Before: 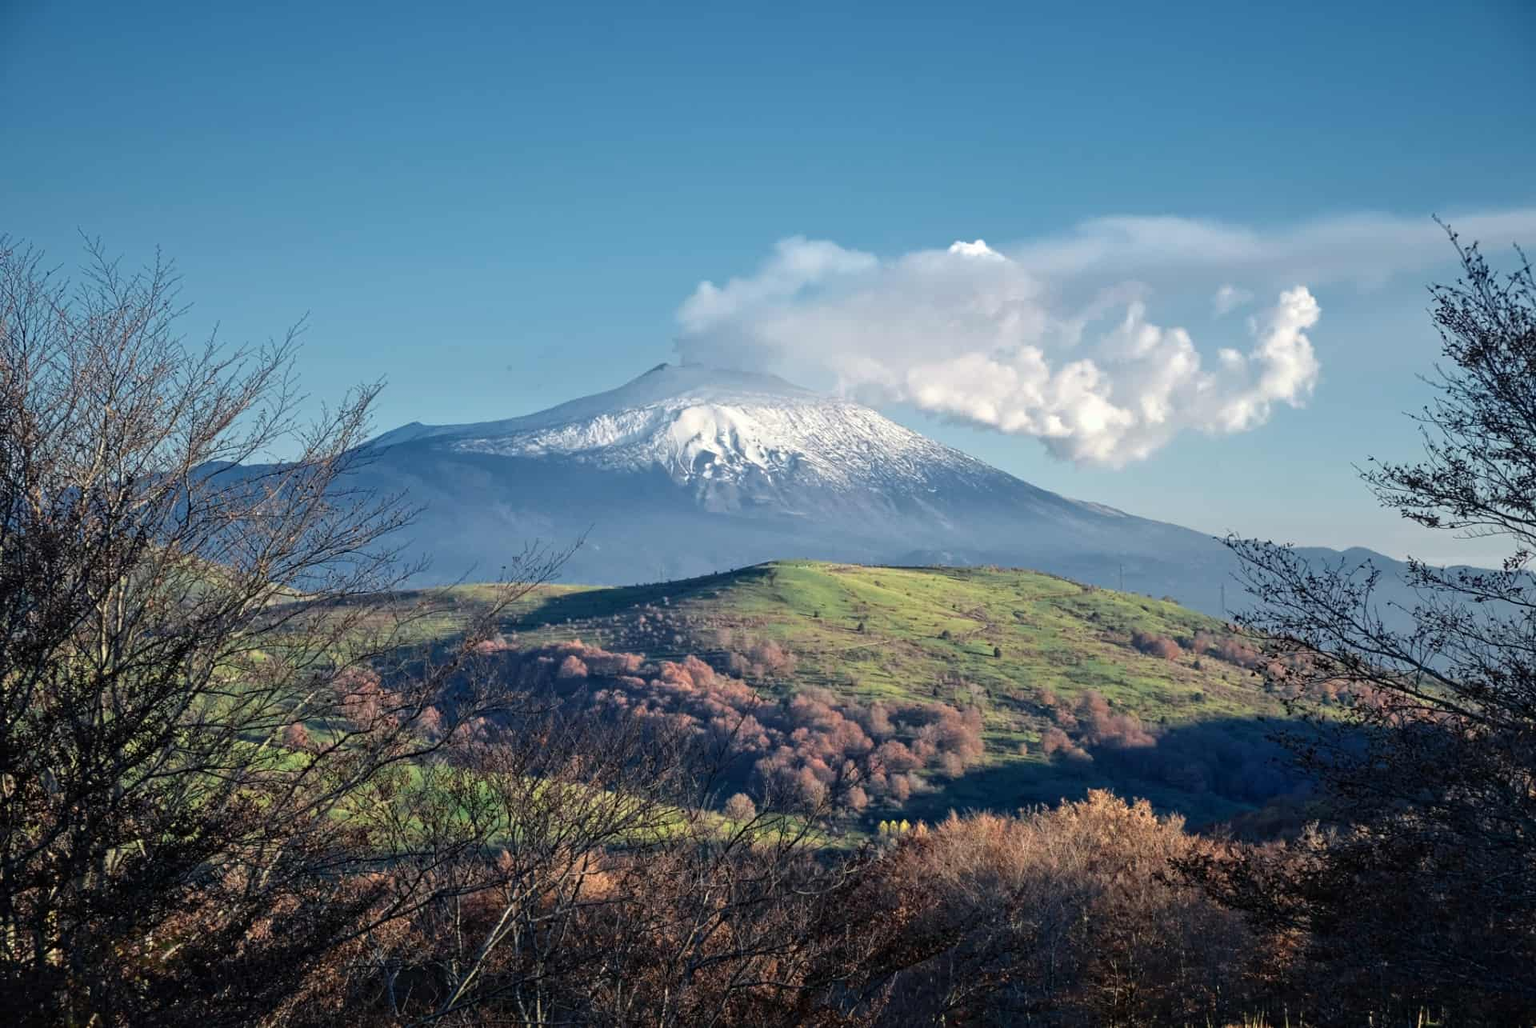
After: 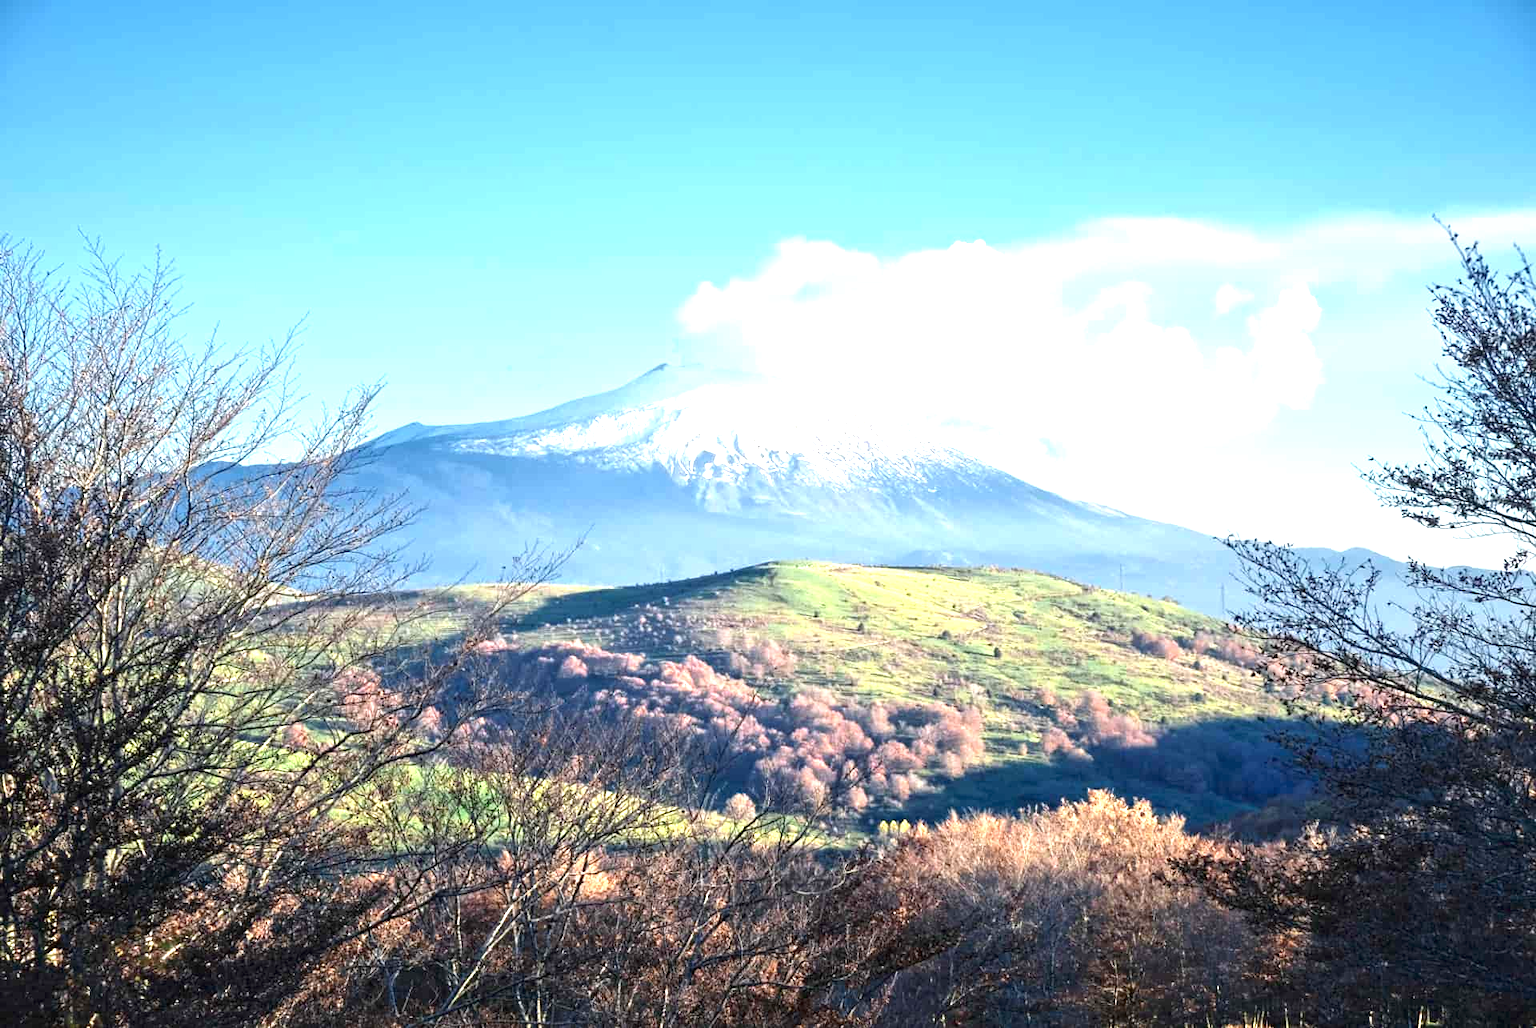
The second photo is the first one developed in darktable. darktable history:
exposure: black level correction 0, exposure 1.61 EV, compensate exposure bias true, compensate highlight preservation false
